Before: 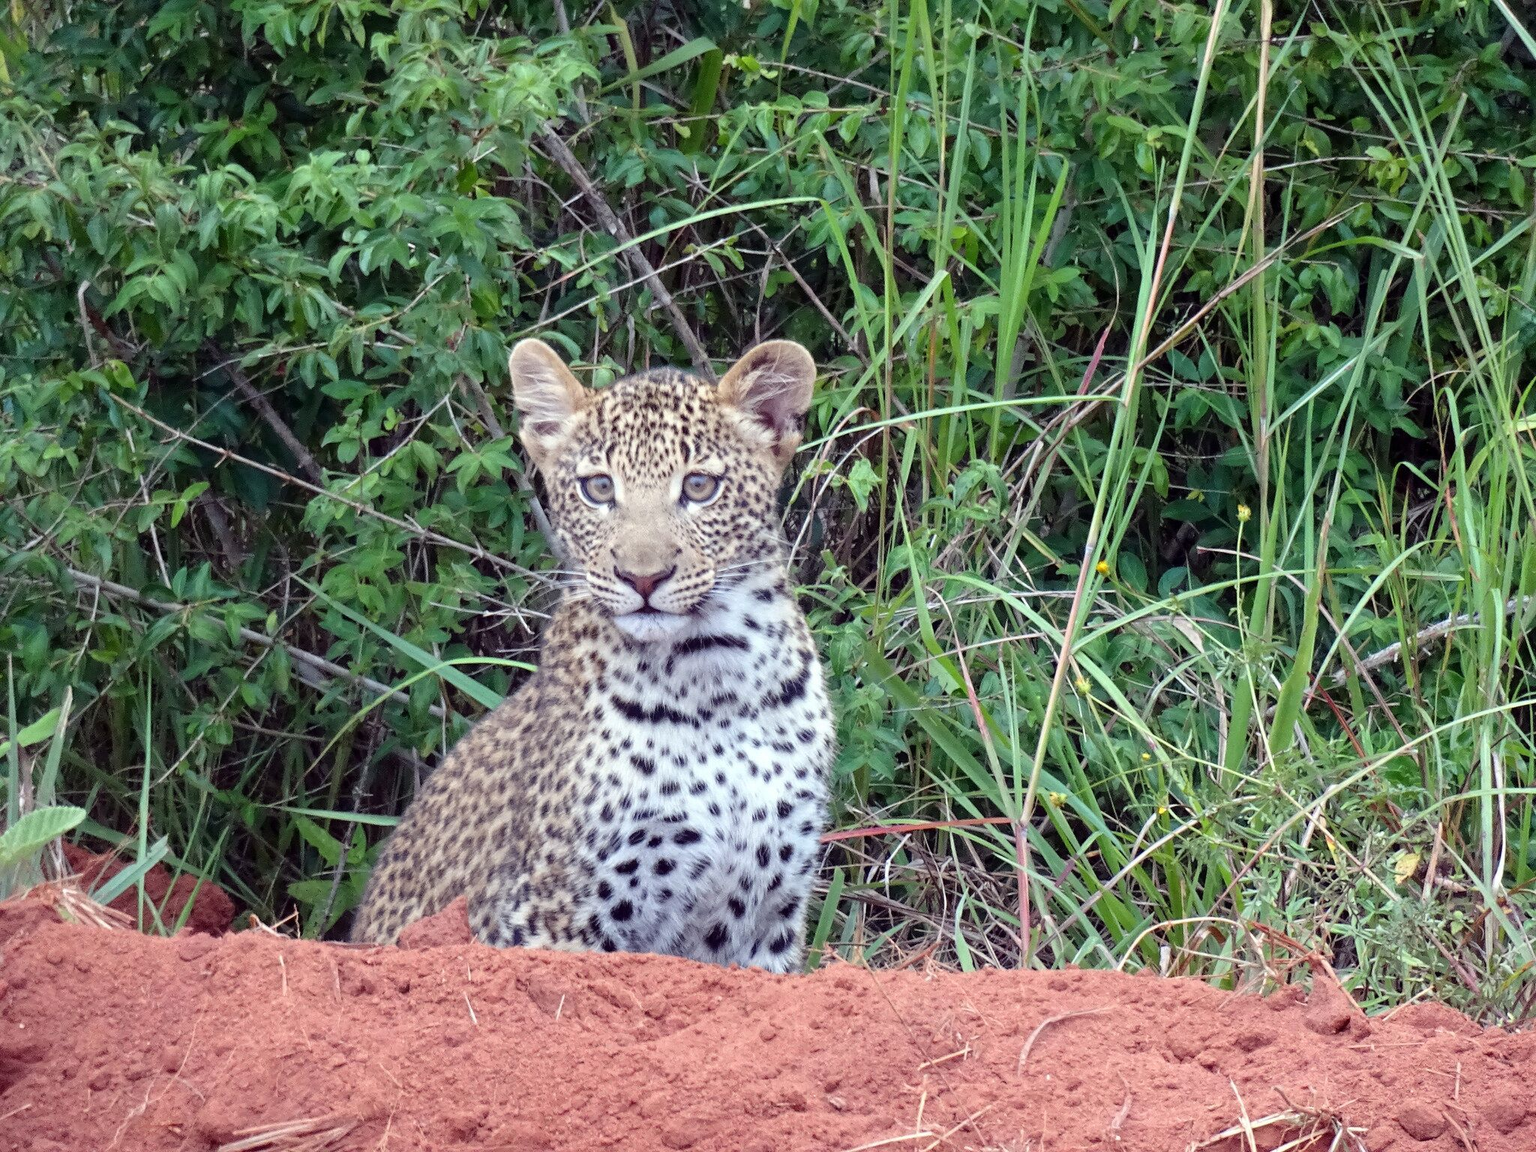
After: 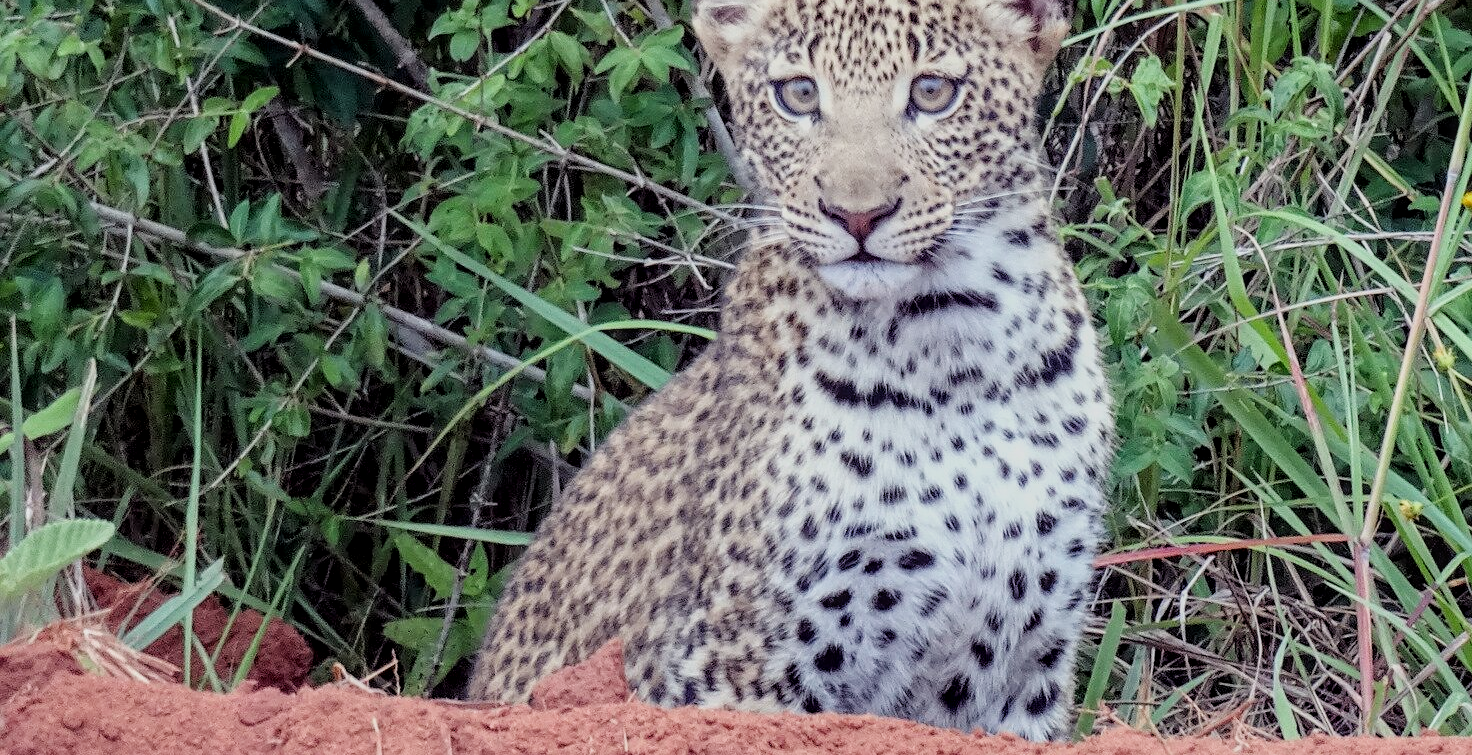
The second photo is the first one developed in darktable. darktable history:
sharpen: amount 0.2
crop: top 36.235%, right 28.106%, bottom 14.596%
filmic rgb: black relative exposure -8.02 EV, white relative exposure 4.06 EV, threshold 6 EV, hardness 4.11, enable highlight reconstruction true
local contrast: on, module defaults
